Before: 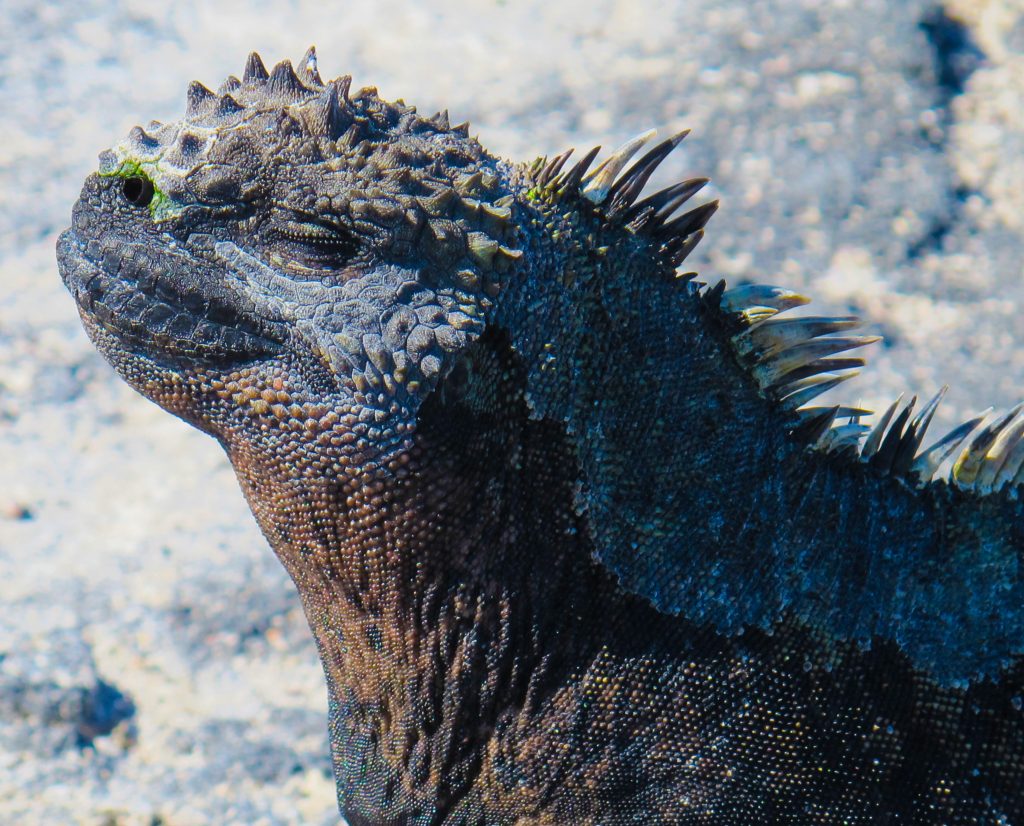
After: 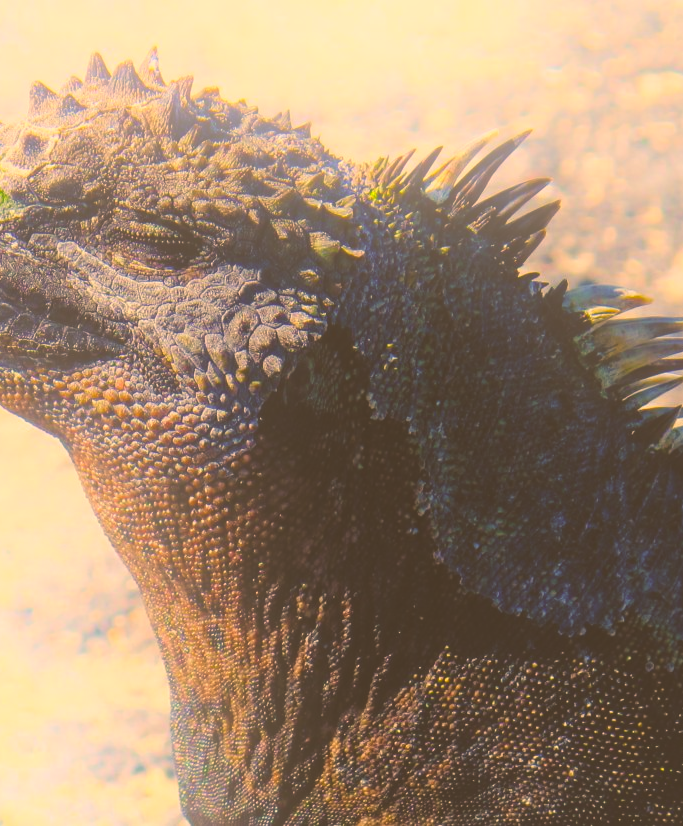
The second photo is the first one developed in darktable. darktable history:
bloom: threshold 82.5%, strength 16.25%
exposure: black level correction -0.041, exposure 0.064 EV, compensate highlight preservation false
crop and rotate: left 15.446%, right 17.836%
color balance rgb: perceptual saturation grading › global saturation 20%, perceptual saturation grading › highlights -25%, perceptual saturation grading › shadows 25%
color correction: highlights a* 17.94, highlights b* 35.39, shadows a* 1.48, shadows b* 6.42, saturation 1.01
